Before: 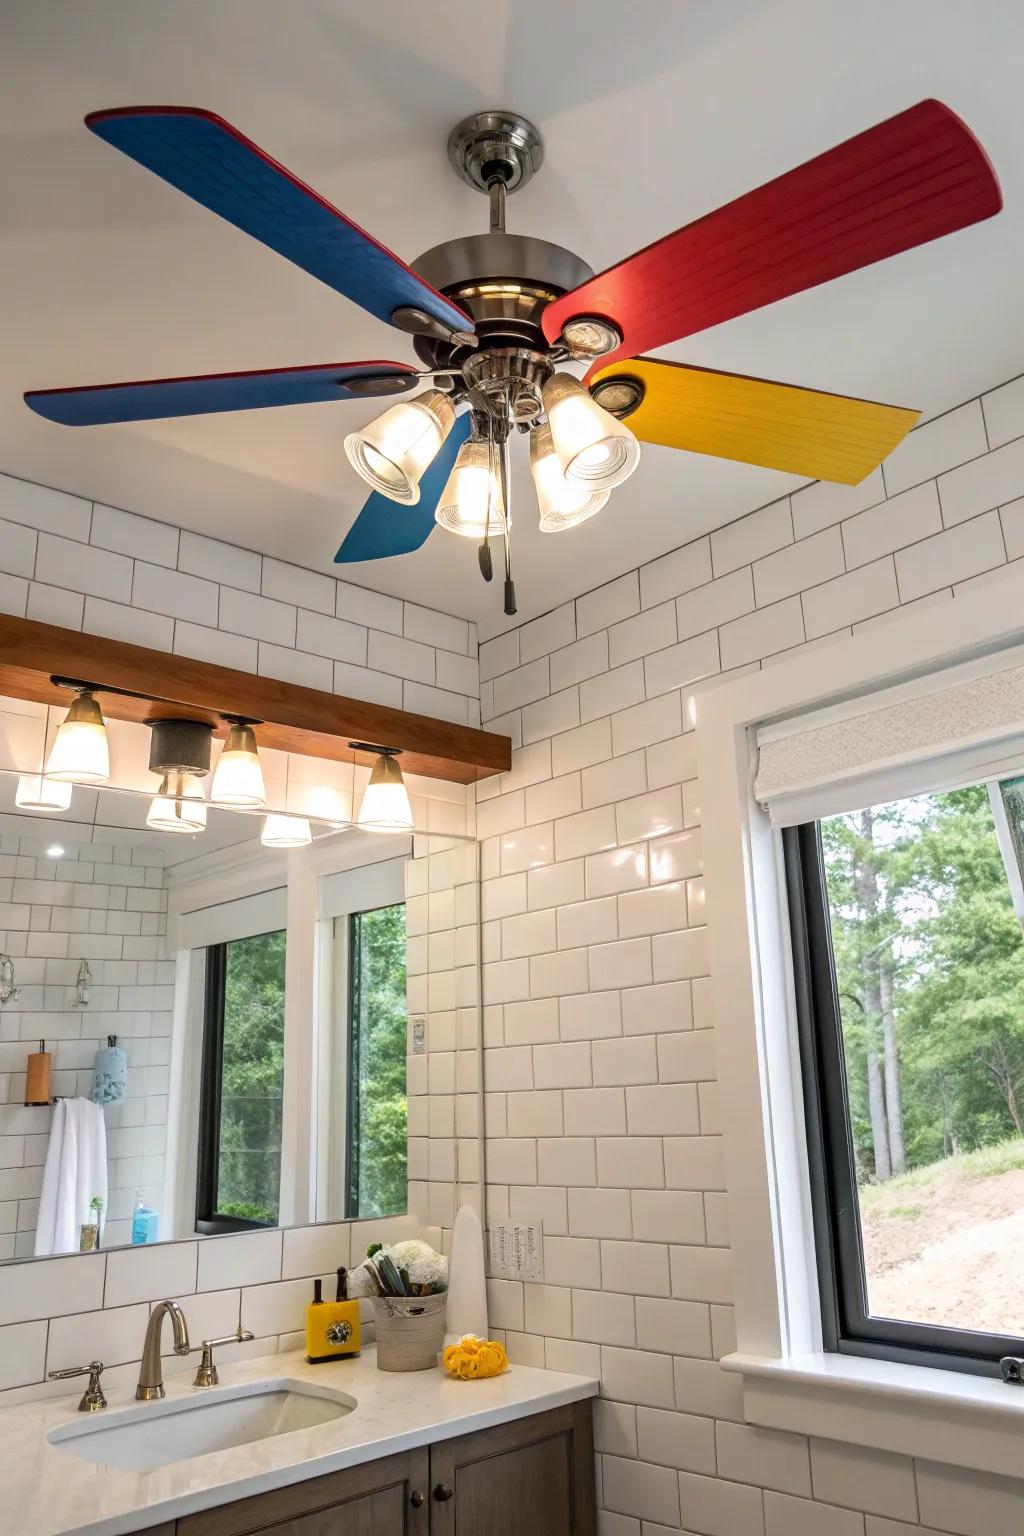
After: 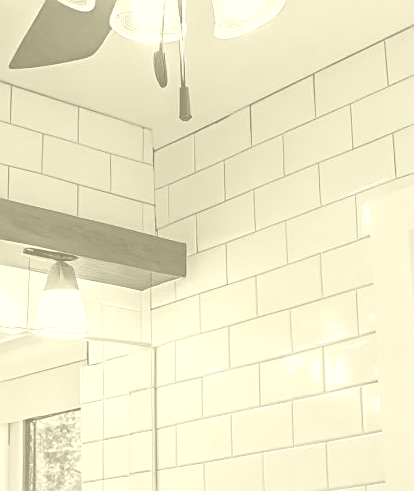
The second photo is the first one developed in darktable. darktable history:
color balance rgb: shadows lift › luminance -28.76%, shadows lift › chroma 15%, shadows lift › hue 270°, power › chroma 1%, power › hue 255°, highlights gain › luminance 7.14%, highlights gain › chroma 2%, highlights gain › hue 90°, global offset › luminance -0.29%, global offset › hue 260°, perceptual saturation grading › global saturation 20%, perceptual saturation grading › highlights -13.92%, perceptual saturation grading › shadows 50%
colorize: hue 43.2°, saturation 40%, version 1
crop: left 31.751%, top 32.172%, right 27.8%, bottom 35.83%
tone equalizer: on, module defaults
sharpen: on, module defaults
